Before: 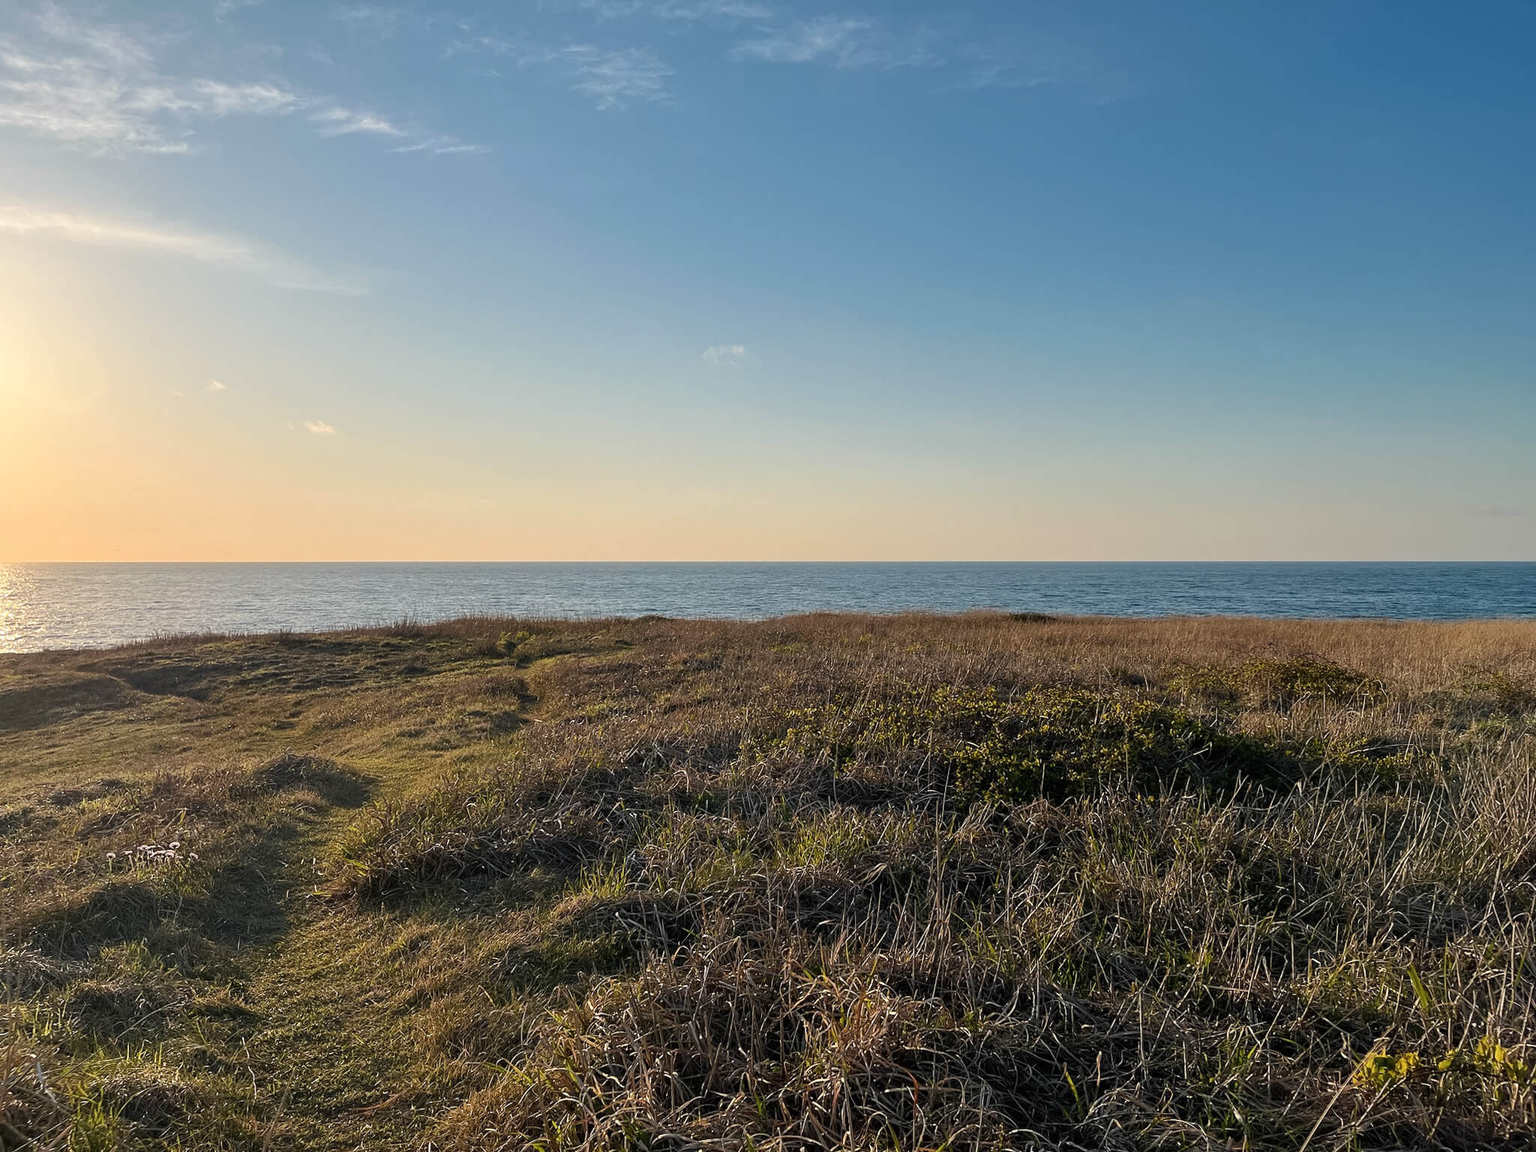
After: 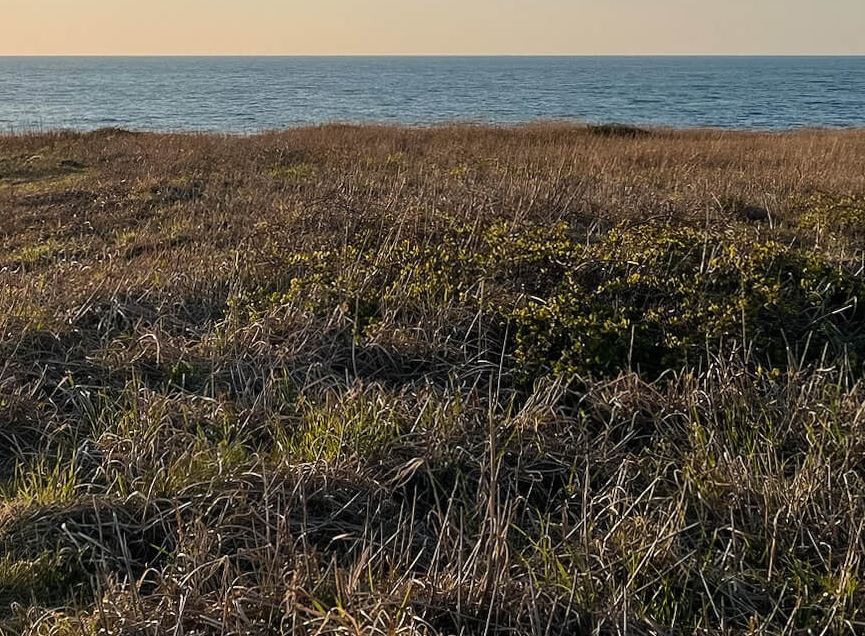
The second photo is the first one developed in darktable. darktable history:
crop: left 37.109%, top 45.156%, right 20.64%, bottom 13.375%
